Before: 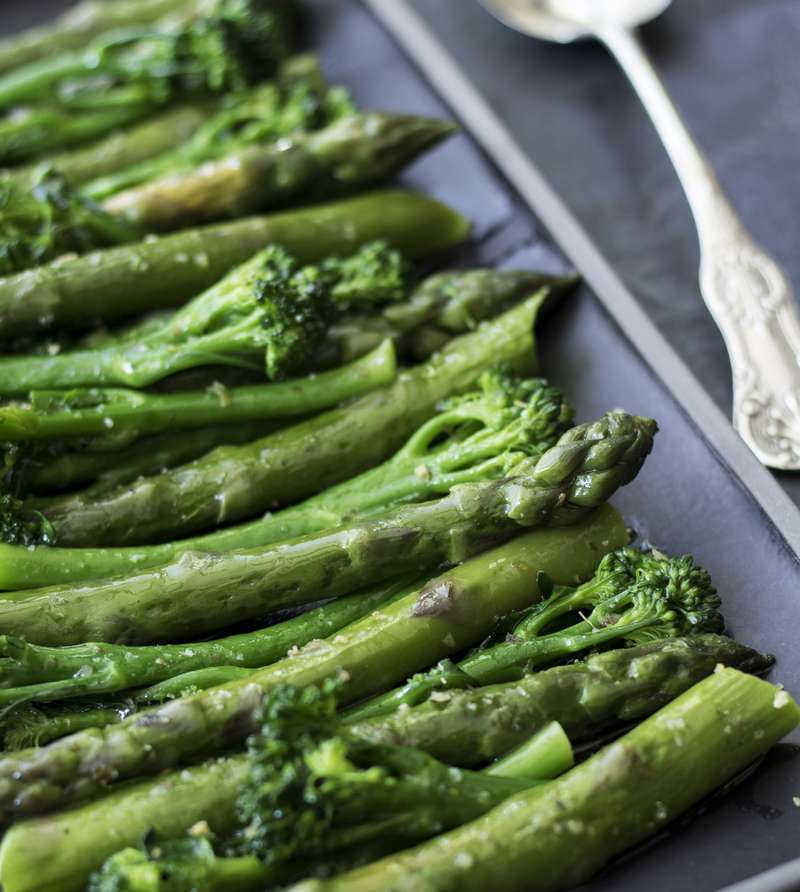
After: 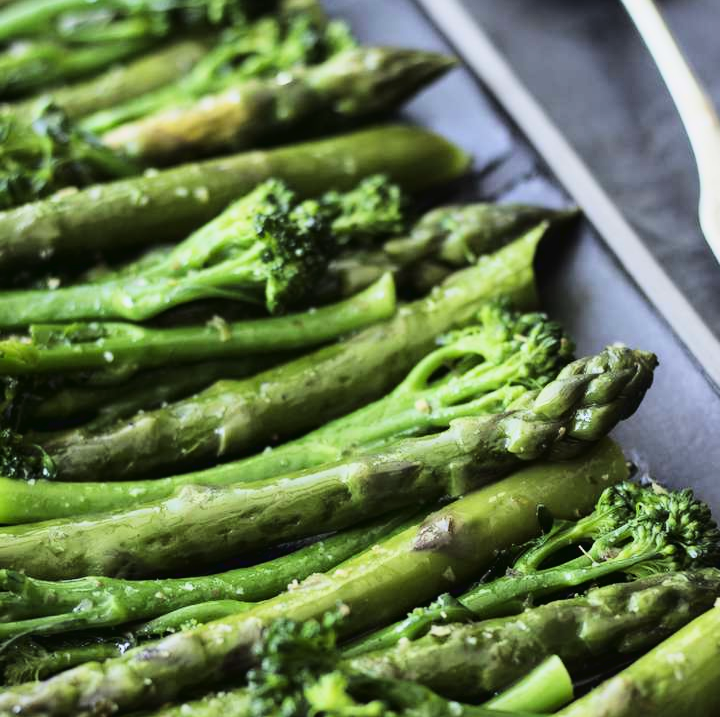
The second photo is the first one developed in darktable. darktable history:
crop: top 7.511%, right 9.904%, bottom 12.072%
tone curve: curves: ch0 [(0, 0.026) (0.058, 0.036) (0.246, 0.214) (0.437, 0.498) (0.55, 0.644) (0.657, 0.767) (0.822, 0.9) (1, 0.961)]; ch1 [(0, 0) (0.346, 0.307) (0.408, 0.369) (0.453, 0.457) (0.476, 0.489) (0.502, 0.498) (0.521, 0.515) (0.537, 0.531) (0.612, 0.641) (0.676, 0.728) (1, 1)]; ch2 [(0, 0) (0.346, 0.34) (0.434, 0.46) (0.485, 0.494) (0.5, 0.494) (0.511, 0.508) (0.537, 0.564) (0.579, 0.599) (0.663, 0.67) (1, 1)], color space Lab, linked channels, preserve colors none
